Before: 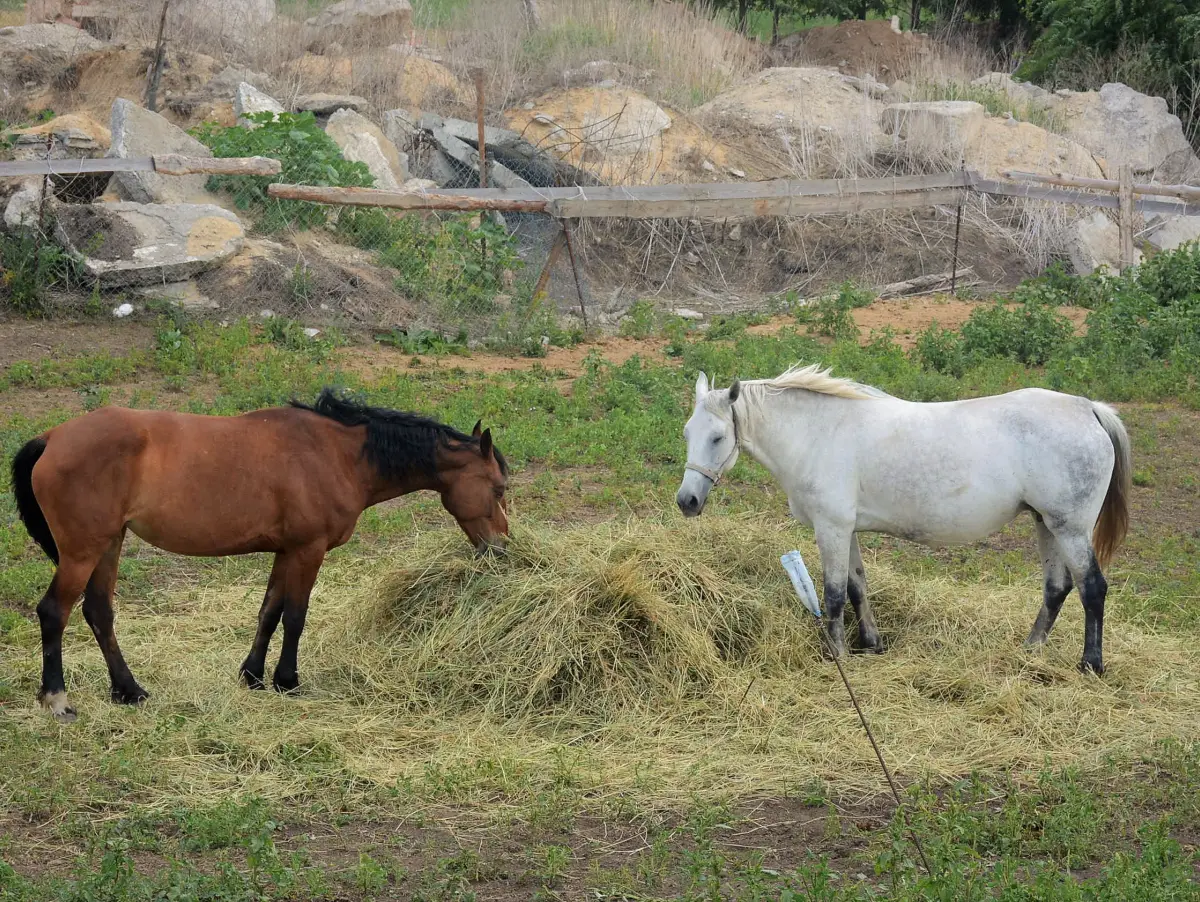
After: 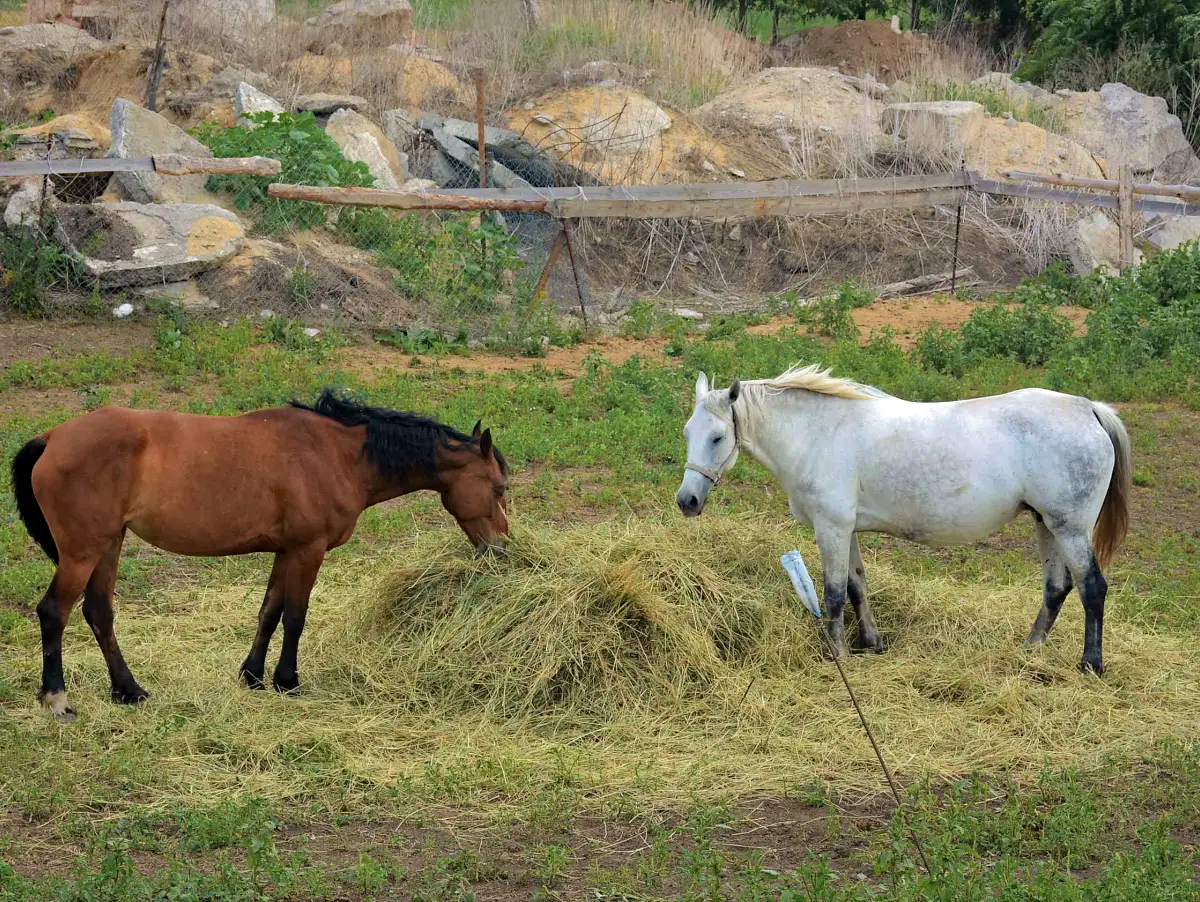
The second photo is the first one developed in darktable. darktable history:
velvia: on, module defaults
shadows and highlights: highlights color adjustment 0%, soften with gaussian
haze removal: strength 0.29, distance 0.25, compatibility mode true, adaptive false
